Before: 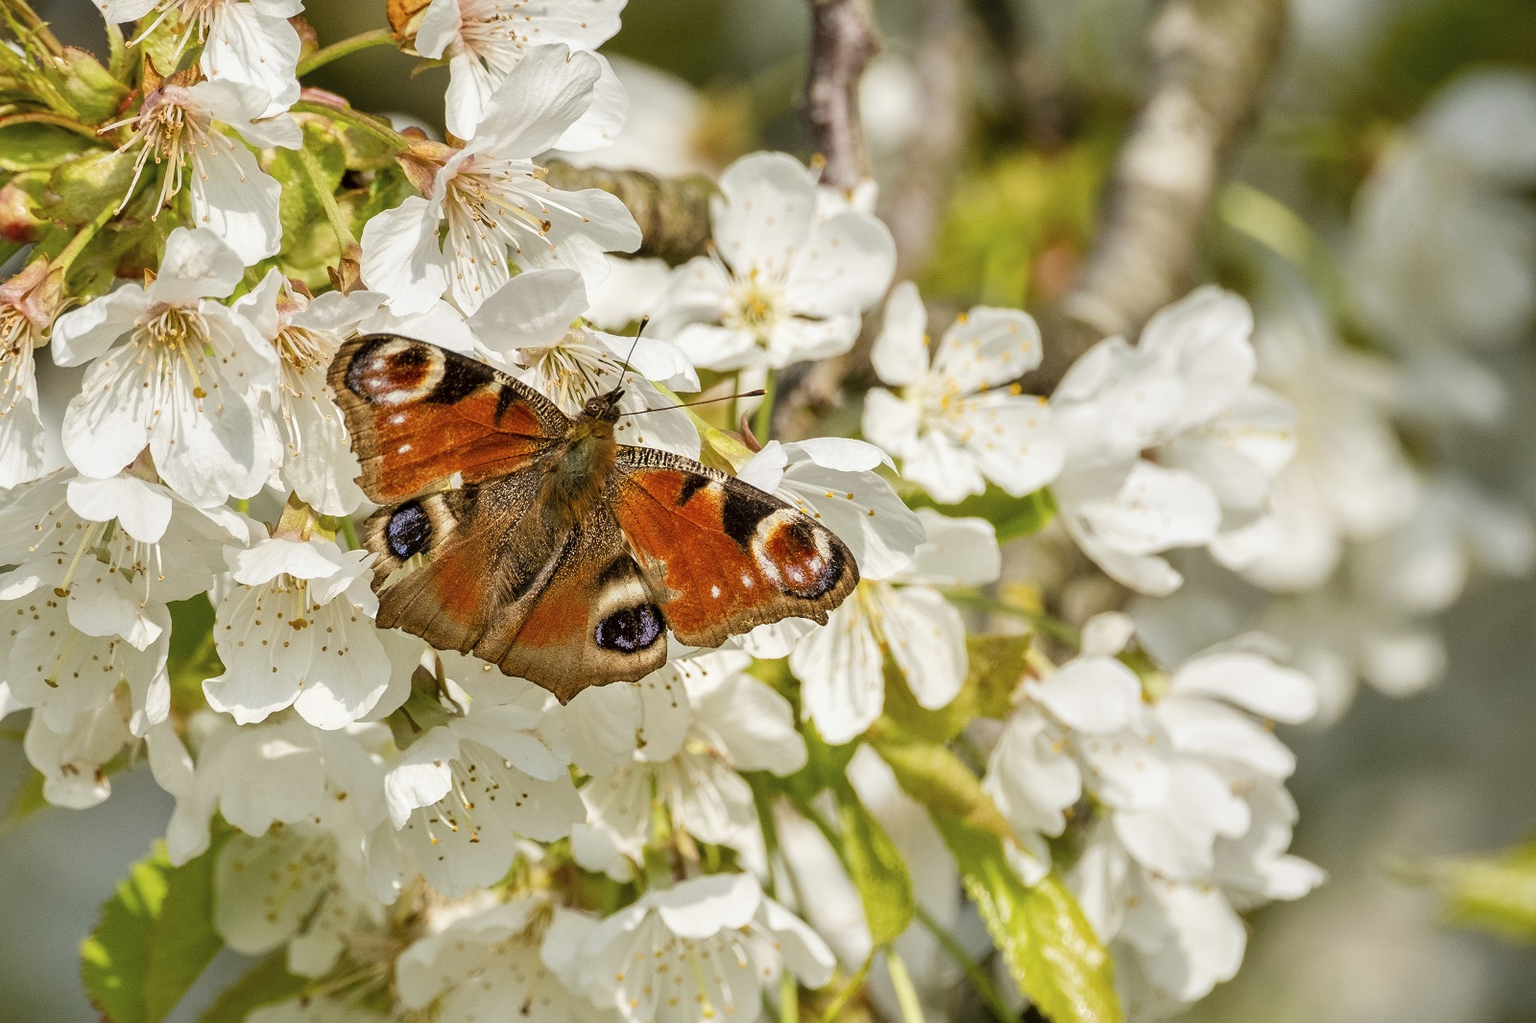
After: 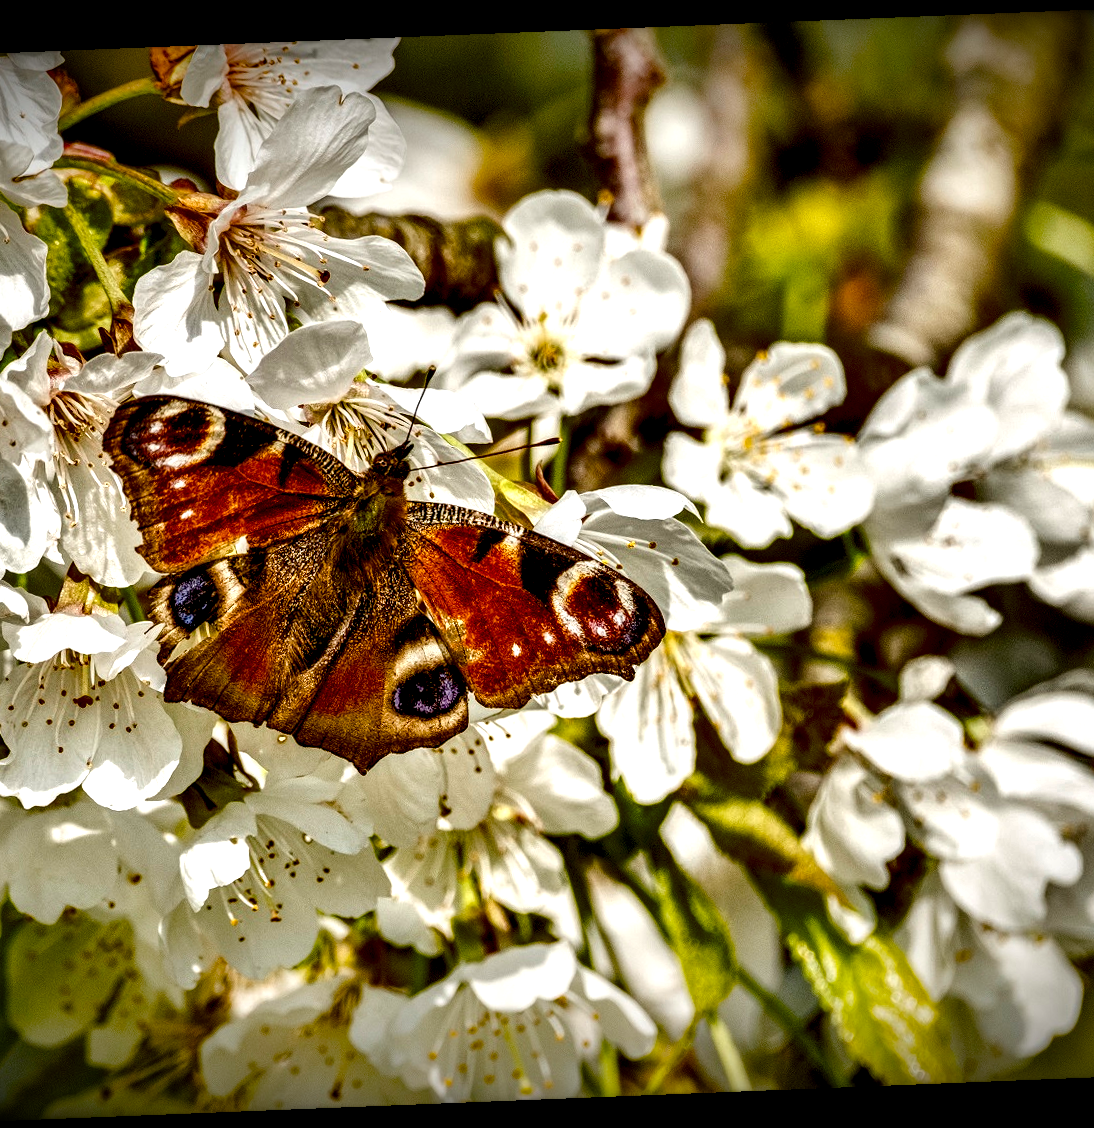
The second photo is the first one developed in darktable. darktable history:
local contrast: shadows 185%, detail 225%
rotate and perspective: rotation -2.29°, automatic cropping off
vignetting: fall-off start 98.29%, fall-off radius 100%, brightness -1, saturation 0.5, width/height ratio 1.428
shadows and highlights: radius 108.52, shadows 40.68, highlights -72.88, low approximation 0.01, soften with gaussian
crop and rotate: left 15.446%, right 17.836%
color balance rgb: perceptual saturation grading › global saturation 24.74%, perceptual saturation grading › highlights -51.22%, perceptual saturation grading › mid-tones 19.16%, perceptual saturation grading › shadows 60.98%, global vibrance 50%
levels: levels [0, 0.492, 0.984]
